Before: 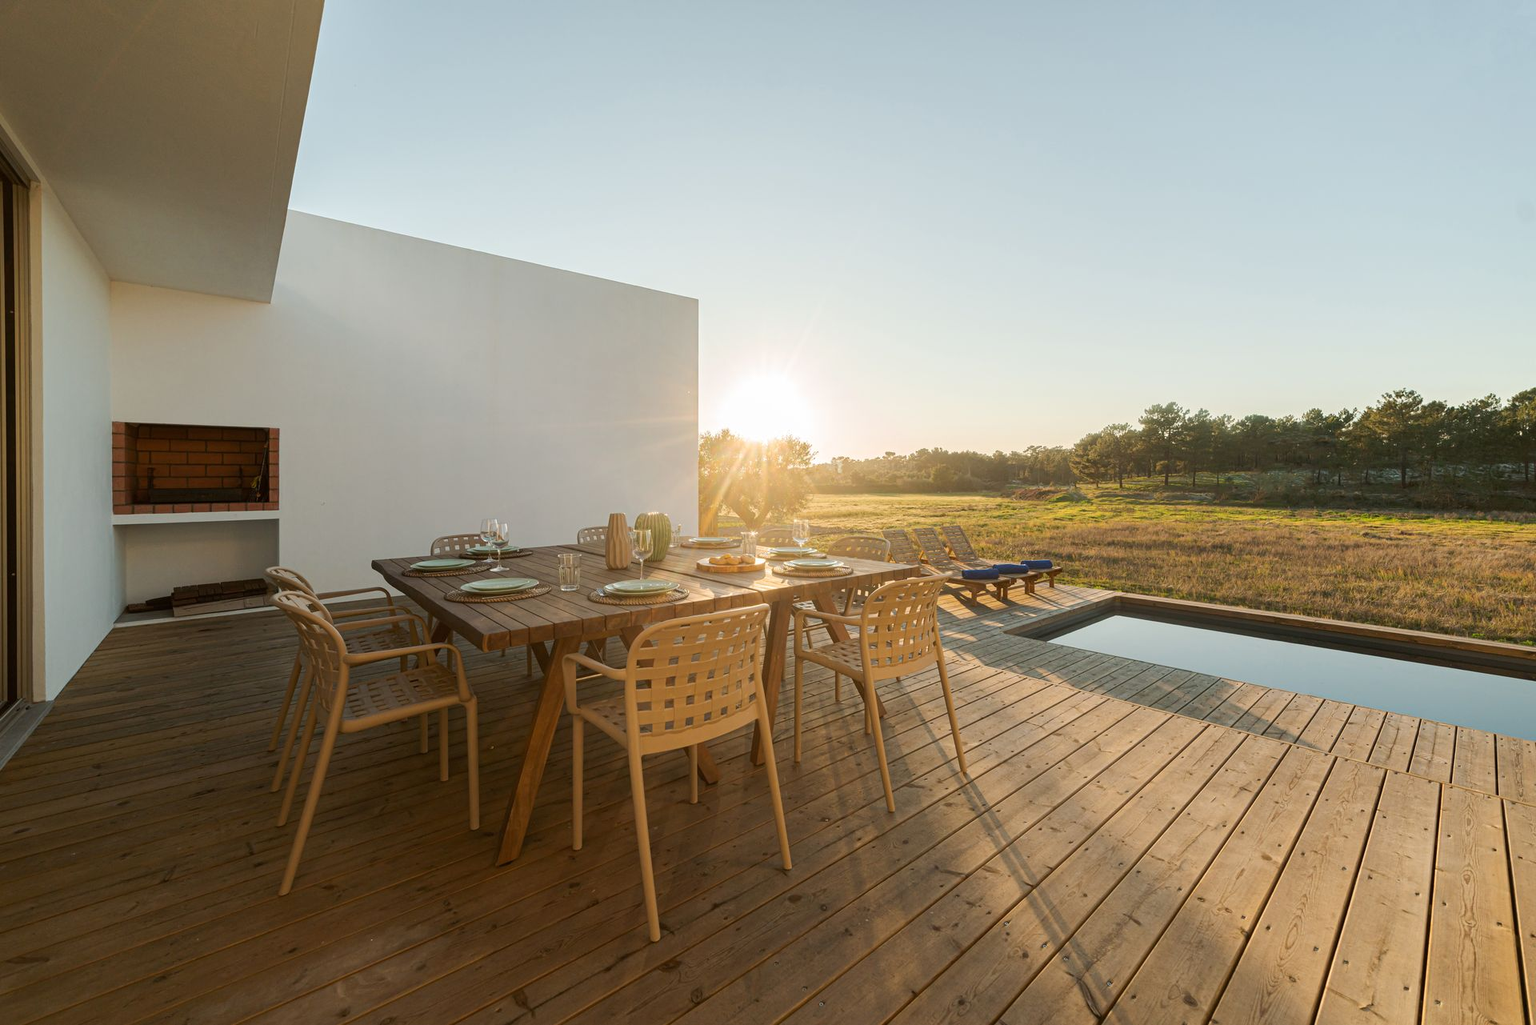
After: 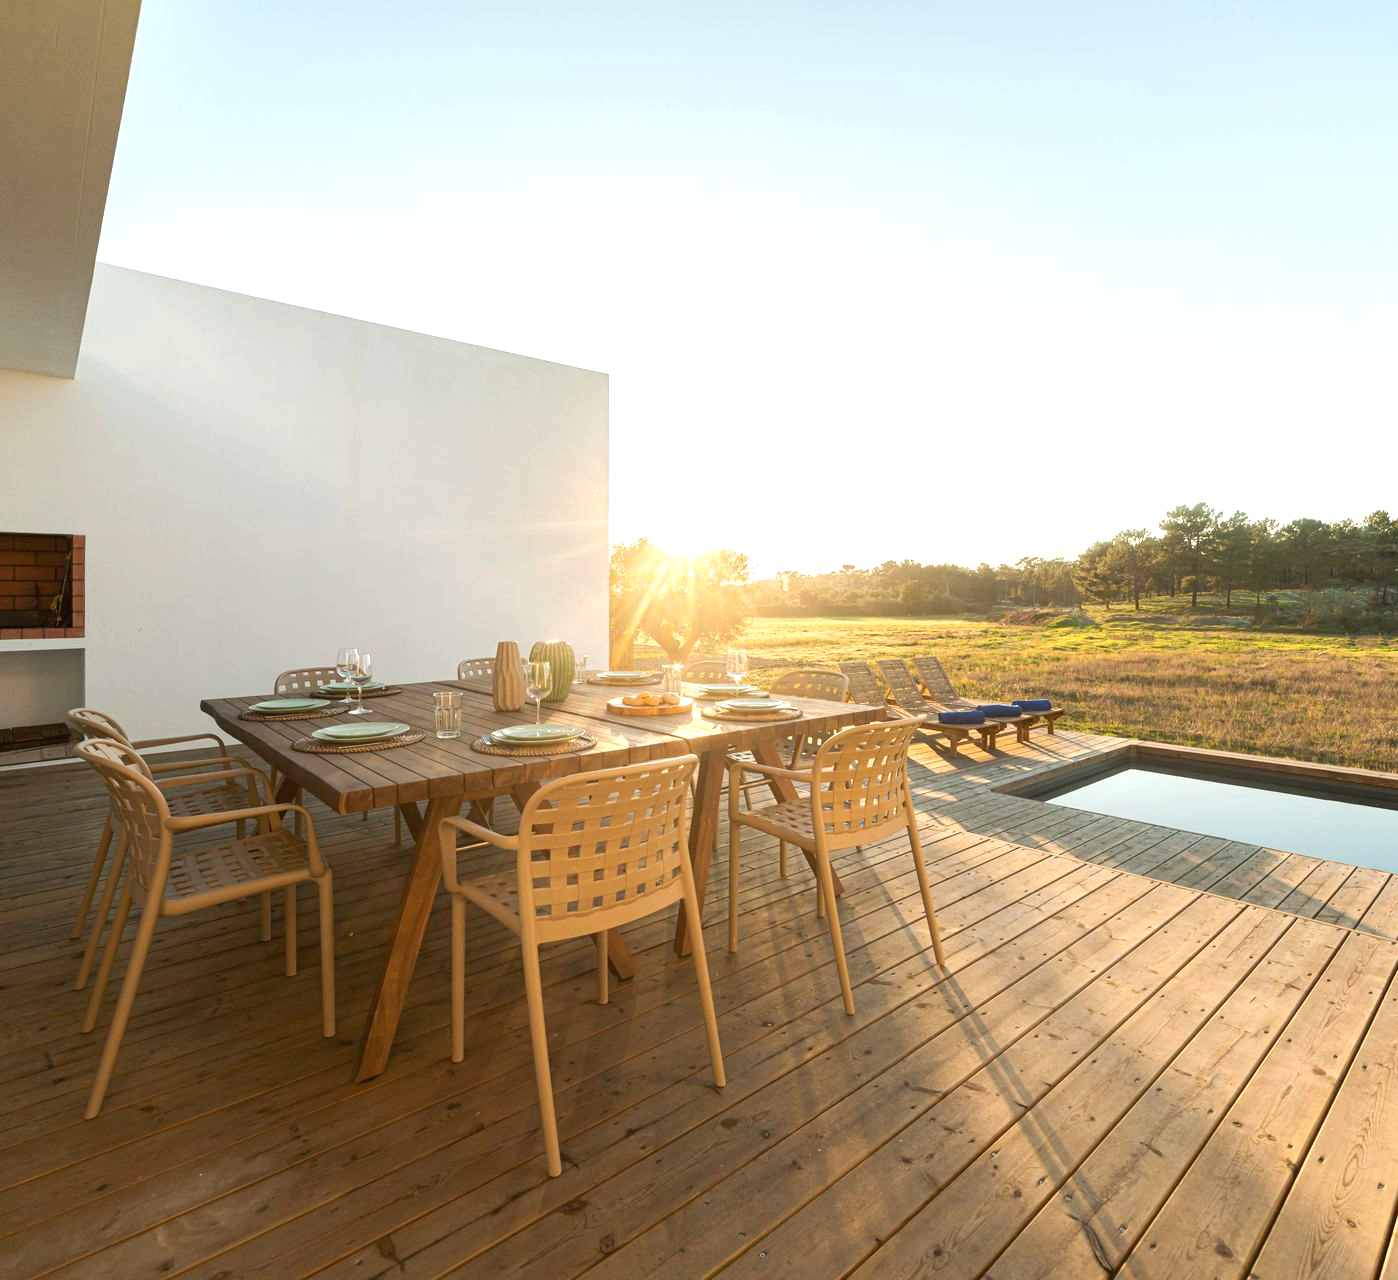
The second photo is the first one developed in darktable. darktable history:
crop: left 13.755%, top 0%, right 13.385%
exposure: black level correction 0, exposure 0.693 EV, compensate highlight preservation false
